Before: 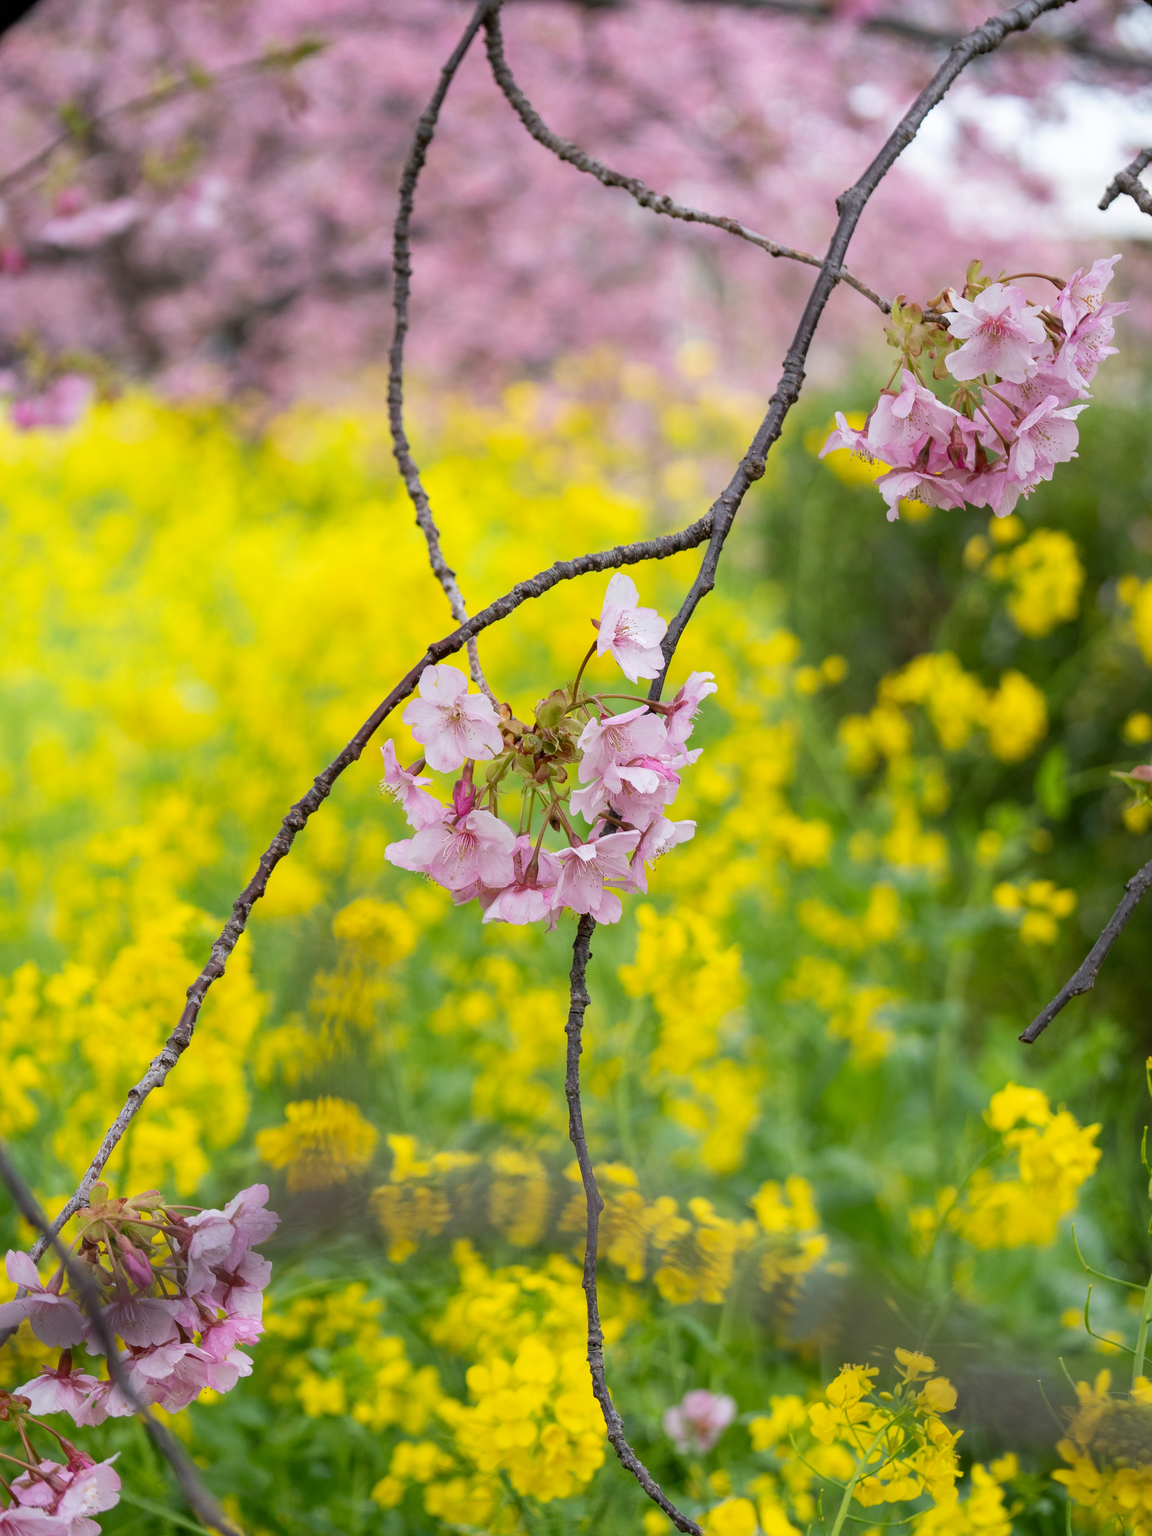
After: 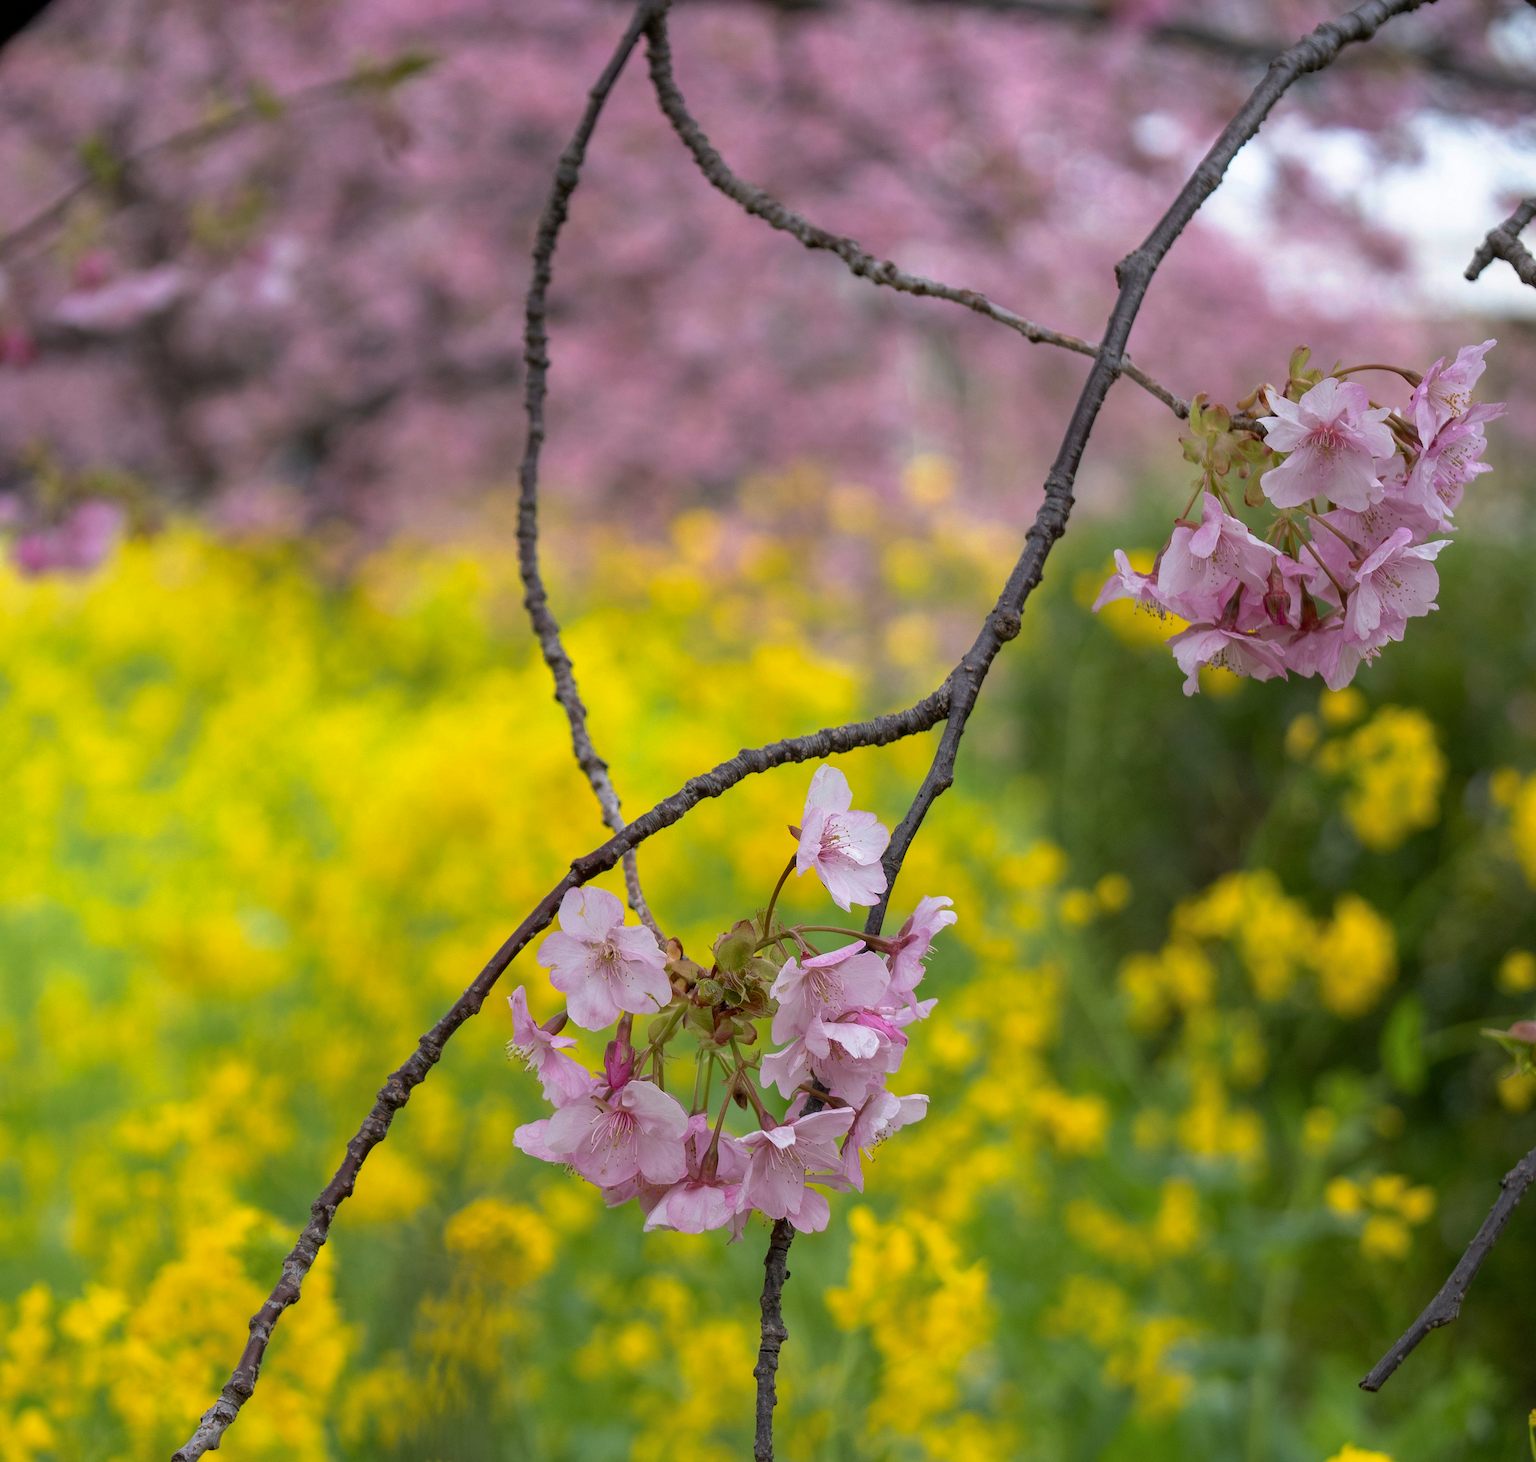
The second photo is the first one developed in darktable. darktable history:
crop: bottom 28.576%
base curve: curves: ch0 [(0, 0) (0.595, 0.418) (1, 1)], preserve colors none
